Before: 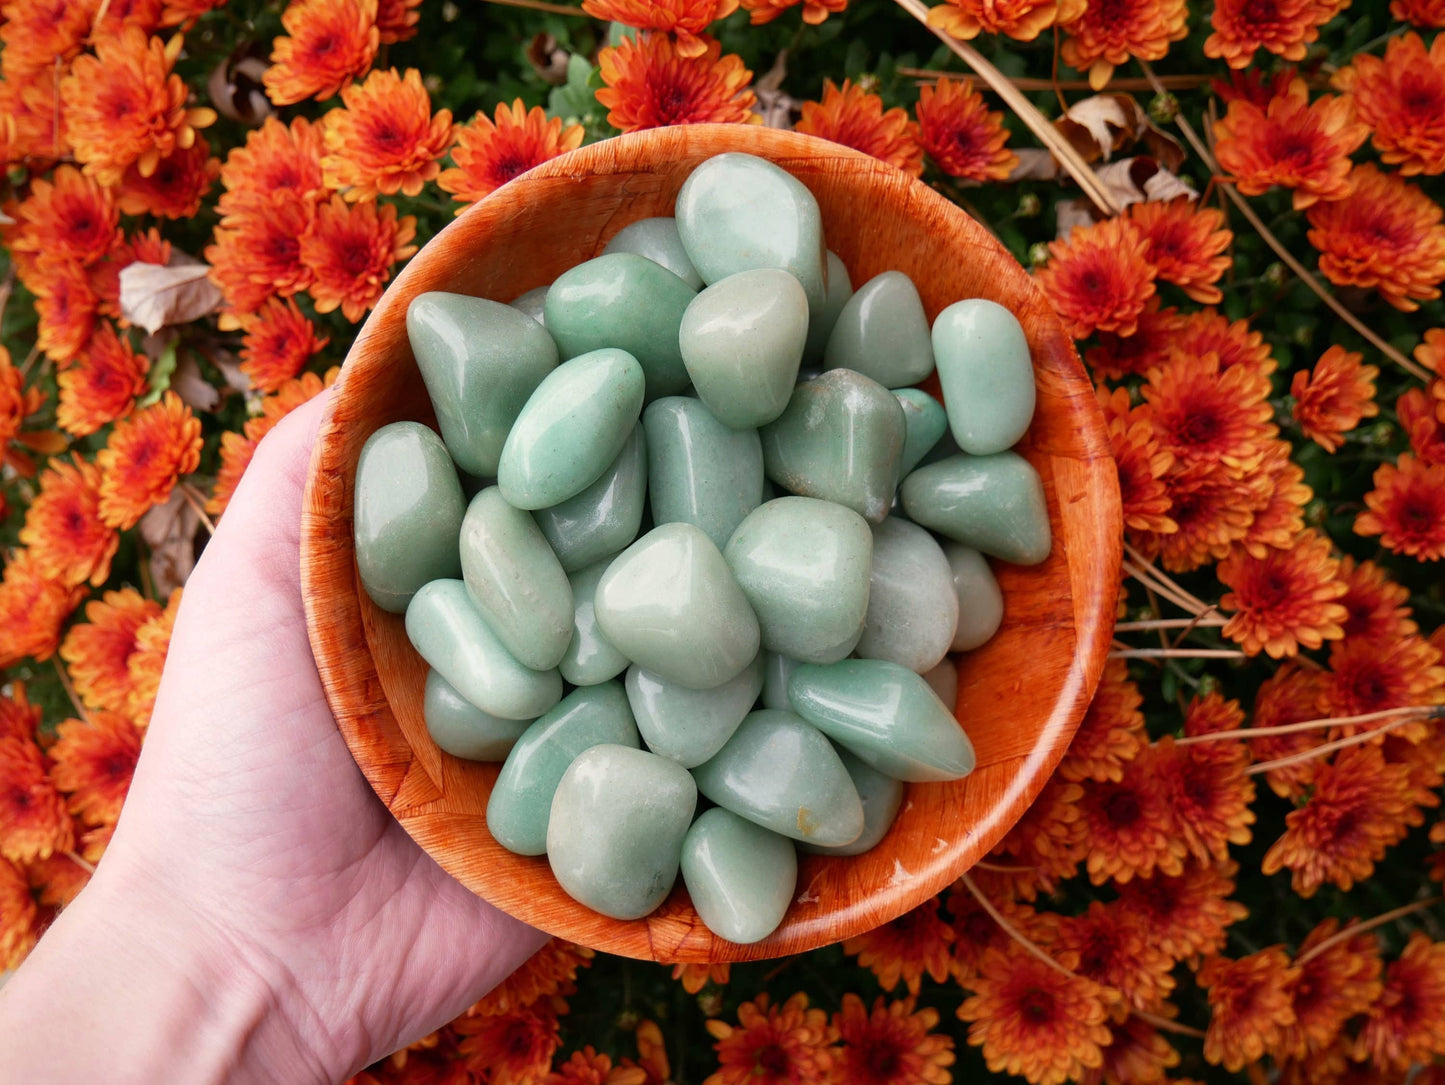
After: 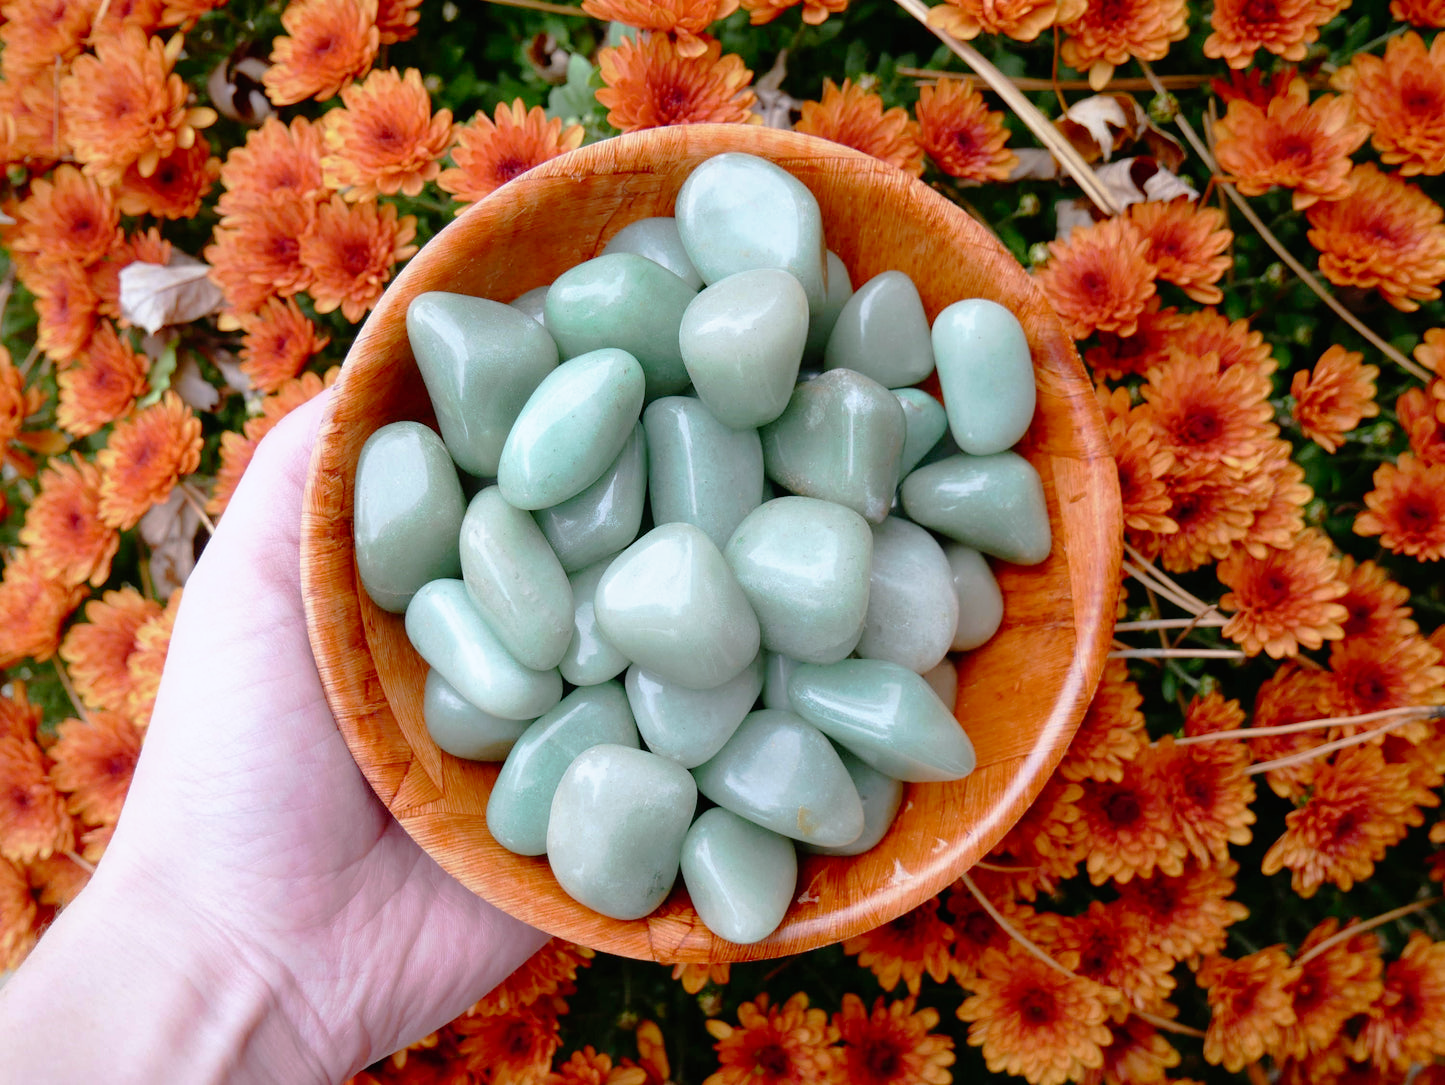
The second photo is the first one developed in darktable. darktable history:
tone curve: curves: ch0 [(0, 0) (0.003, 0.007) (0.011, 0.011) (0.025, 0.021) (0.044, 0.04) (0.069, 0.07) (0.1, 0.129) (0.136, 0.187) (0.177, 0.254) (0.224, 0.325) (0.277, 0.398) (0.335, 0.461) (0.399, 0.513) (0.468, 0.571) (0.543, 0.624) (0.623, 0.69) (0.709, 0.777) (0.801, 0.86) (0.898, 0.953) (1, 1)], preserve colors none
white balance: red 0.924, blue 1.095
